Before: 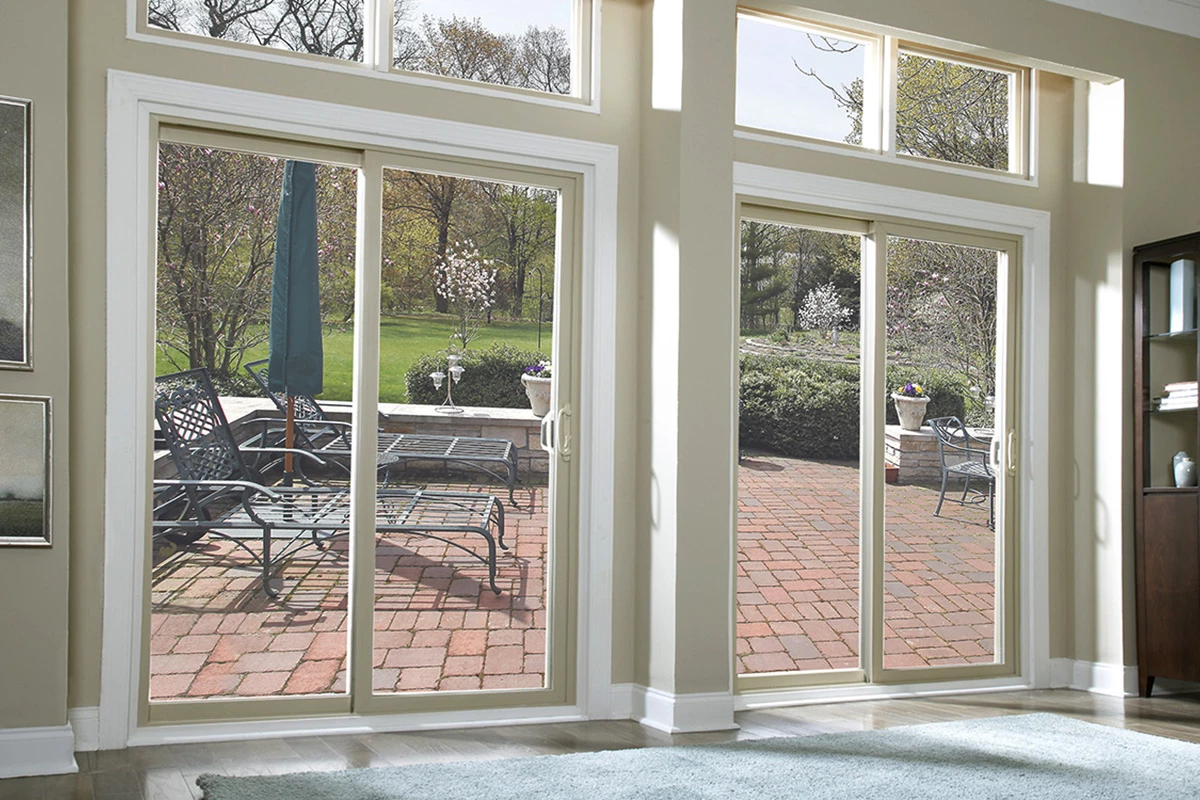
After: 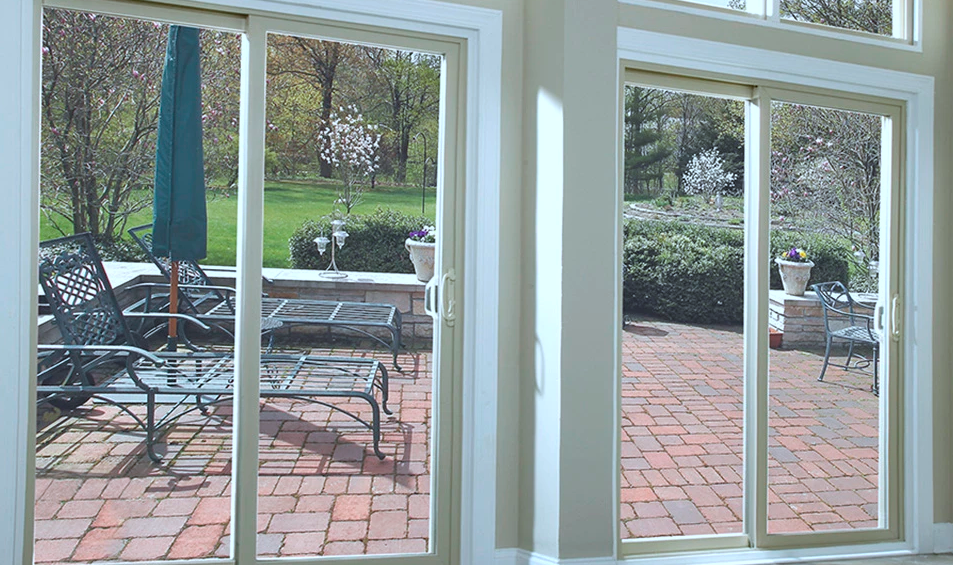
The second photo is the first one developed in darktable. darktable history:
color calibration: illuminant Planckian (black body), x 0.375, y 0.373, temperature 4117 K
crop: left 9.712%, top 16.928%, right 10.845%, bottom 12.332%
